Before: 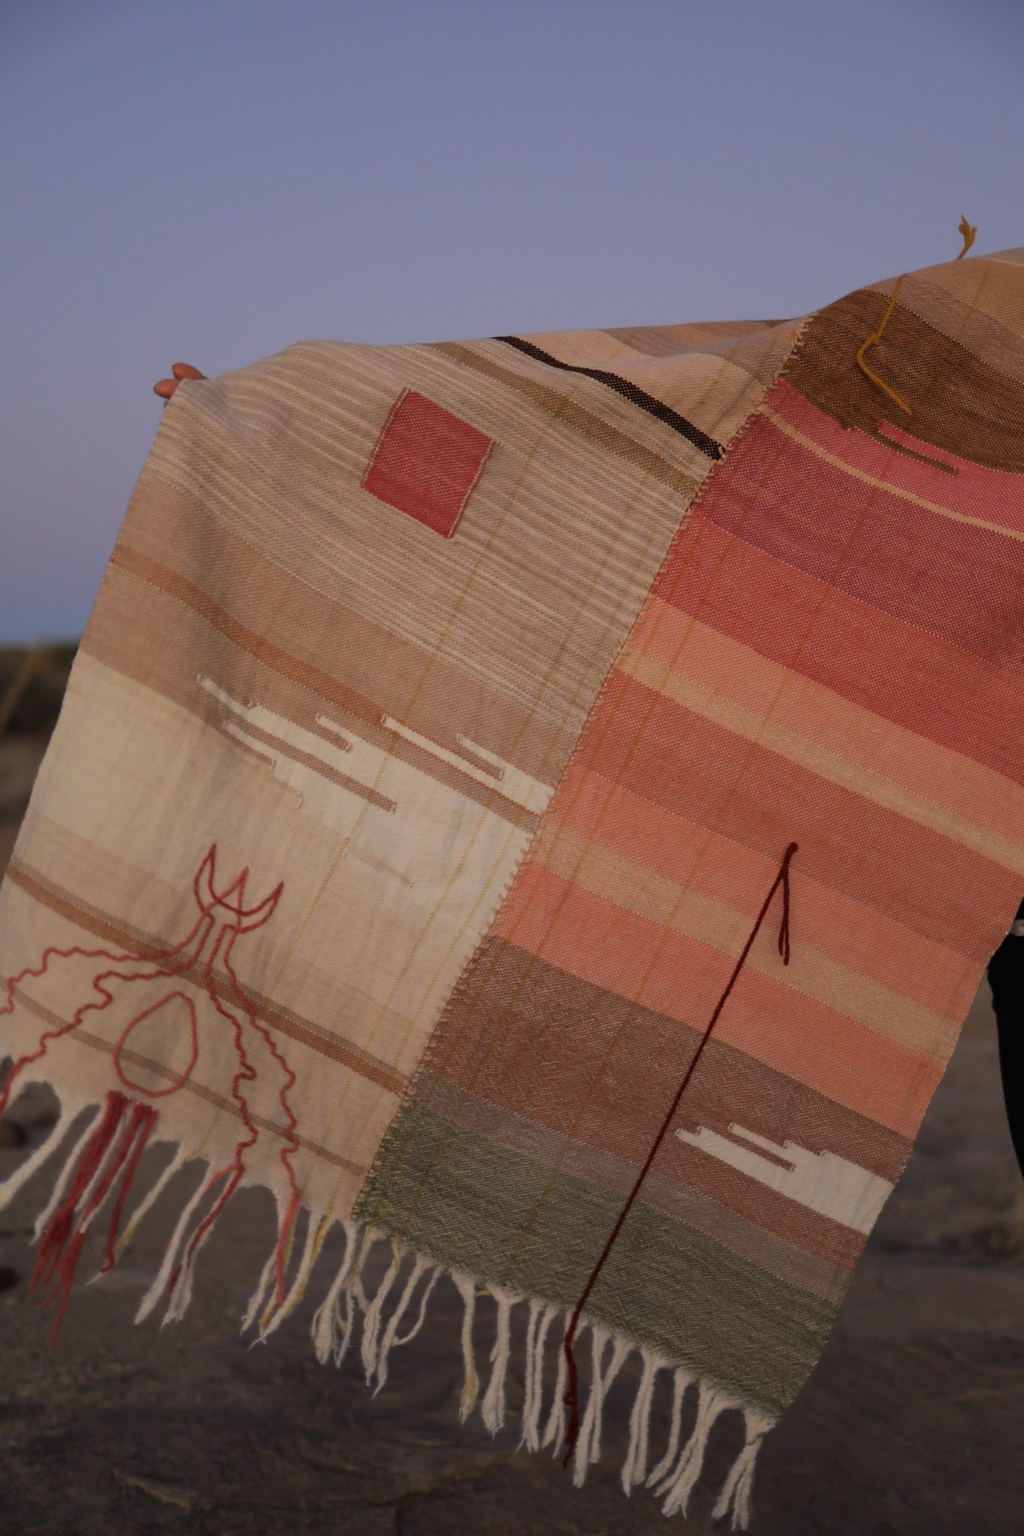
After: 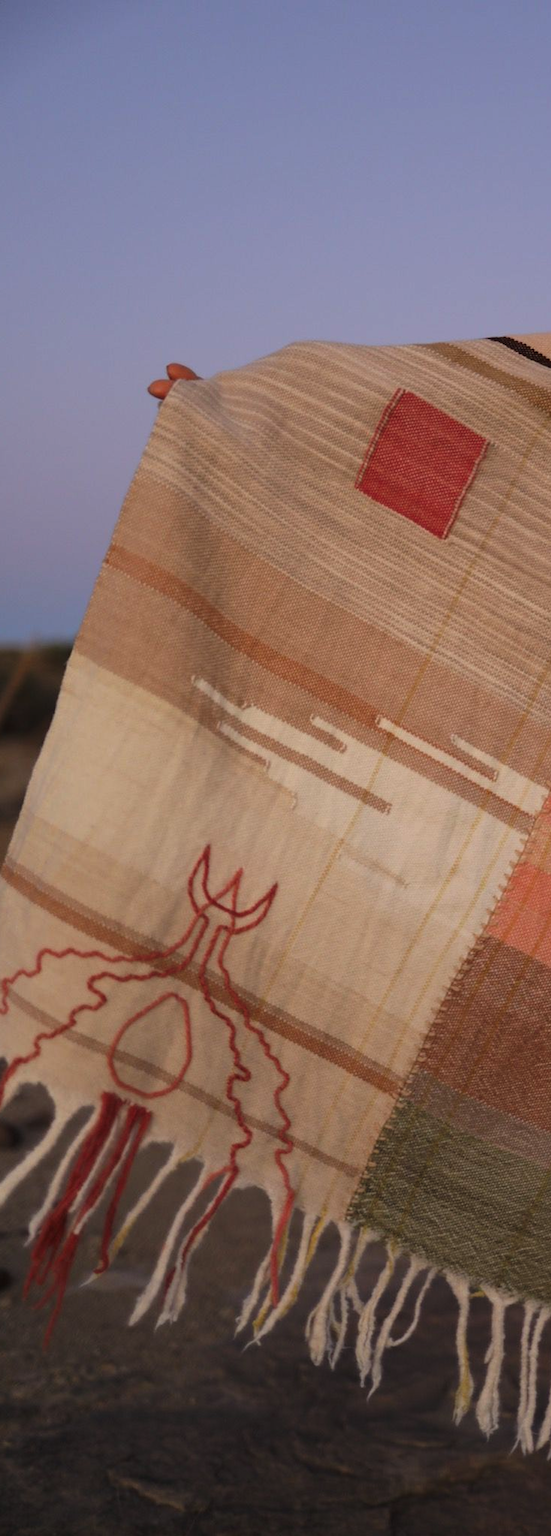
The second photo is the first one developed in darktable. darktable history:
crop: left 0.587%, right 45.588%, bottom 0.086%
tone curve: curves: ch0 [(0, 0) (0.003, 0.002) (0.011, 0.009) (0.025, 0.02) (0.044, 0.036) (0.069, 0.057) (0.1, 0.081) (0.136, 0.115) (0.177, 0.153) (0.224, 0.202) (0.277, 0.264) (0.335, 0.333) (0.399, 0.409) (0.468, 0.491) (0.543, 0.58) (0.623, 0.675) (0.709, 0.777) (0.801, 0.88) (0.898, 0.98) (1, 1)], preserve colors none
